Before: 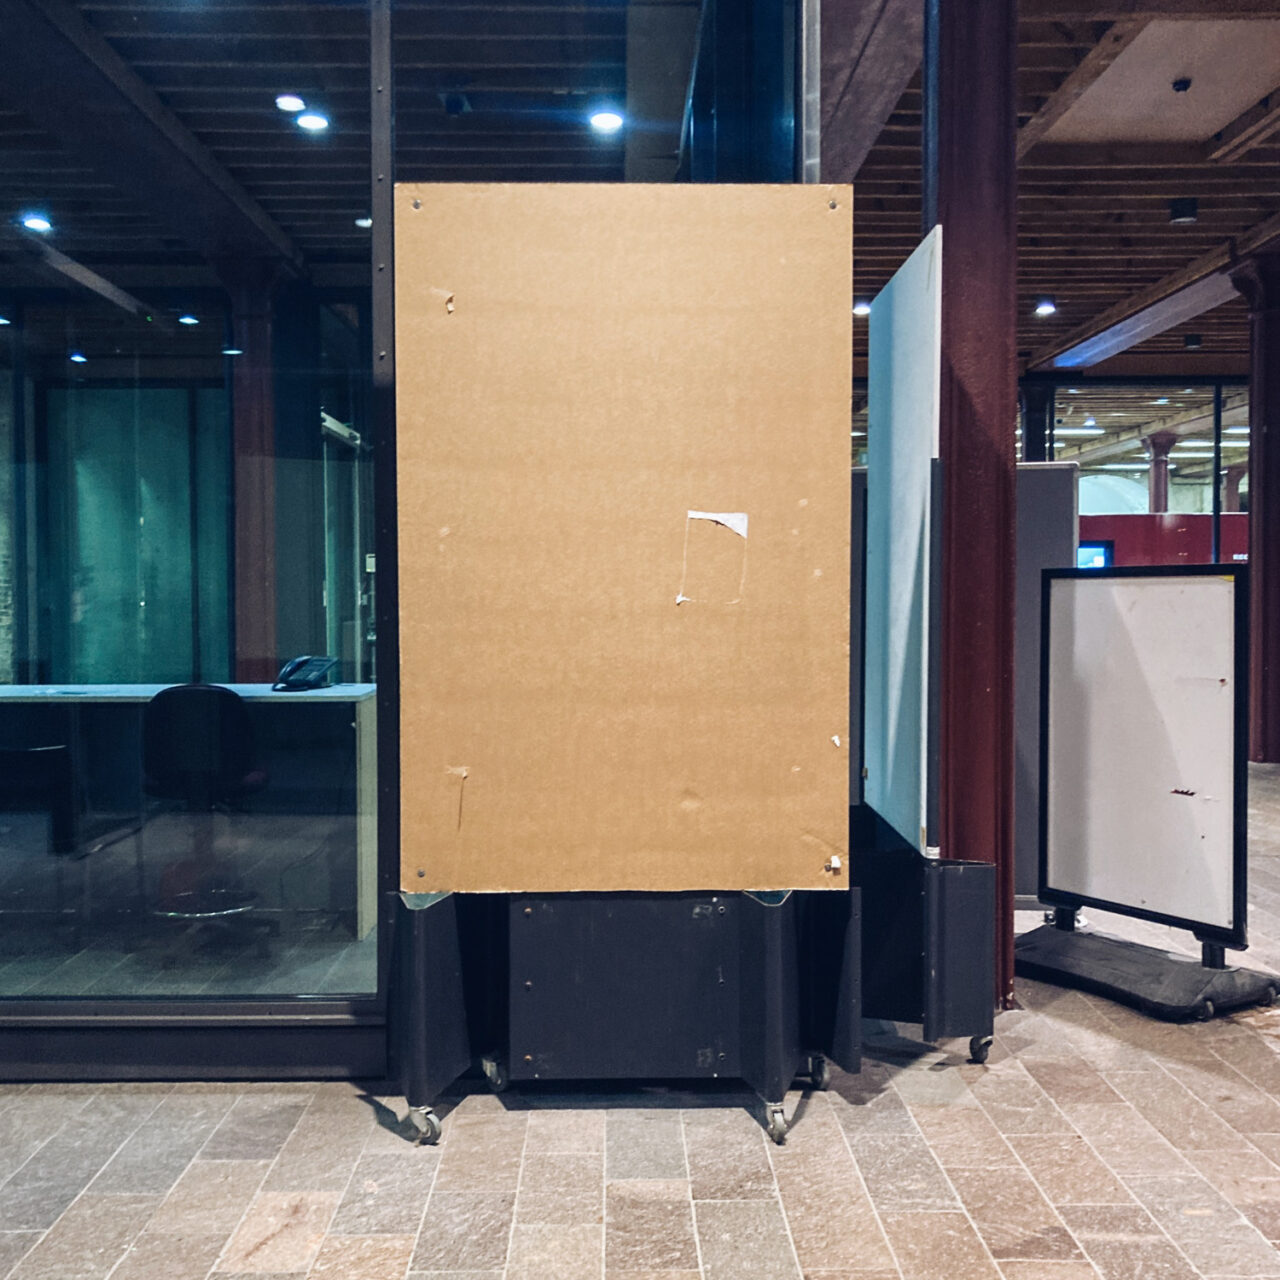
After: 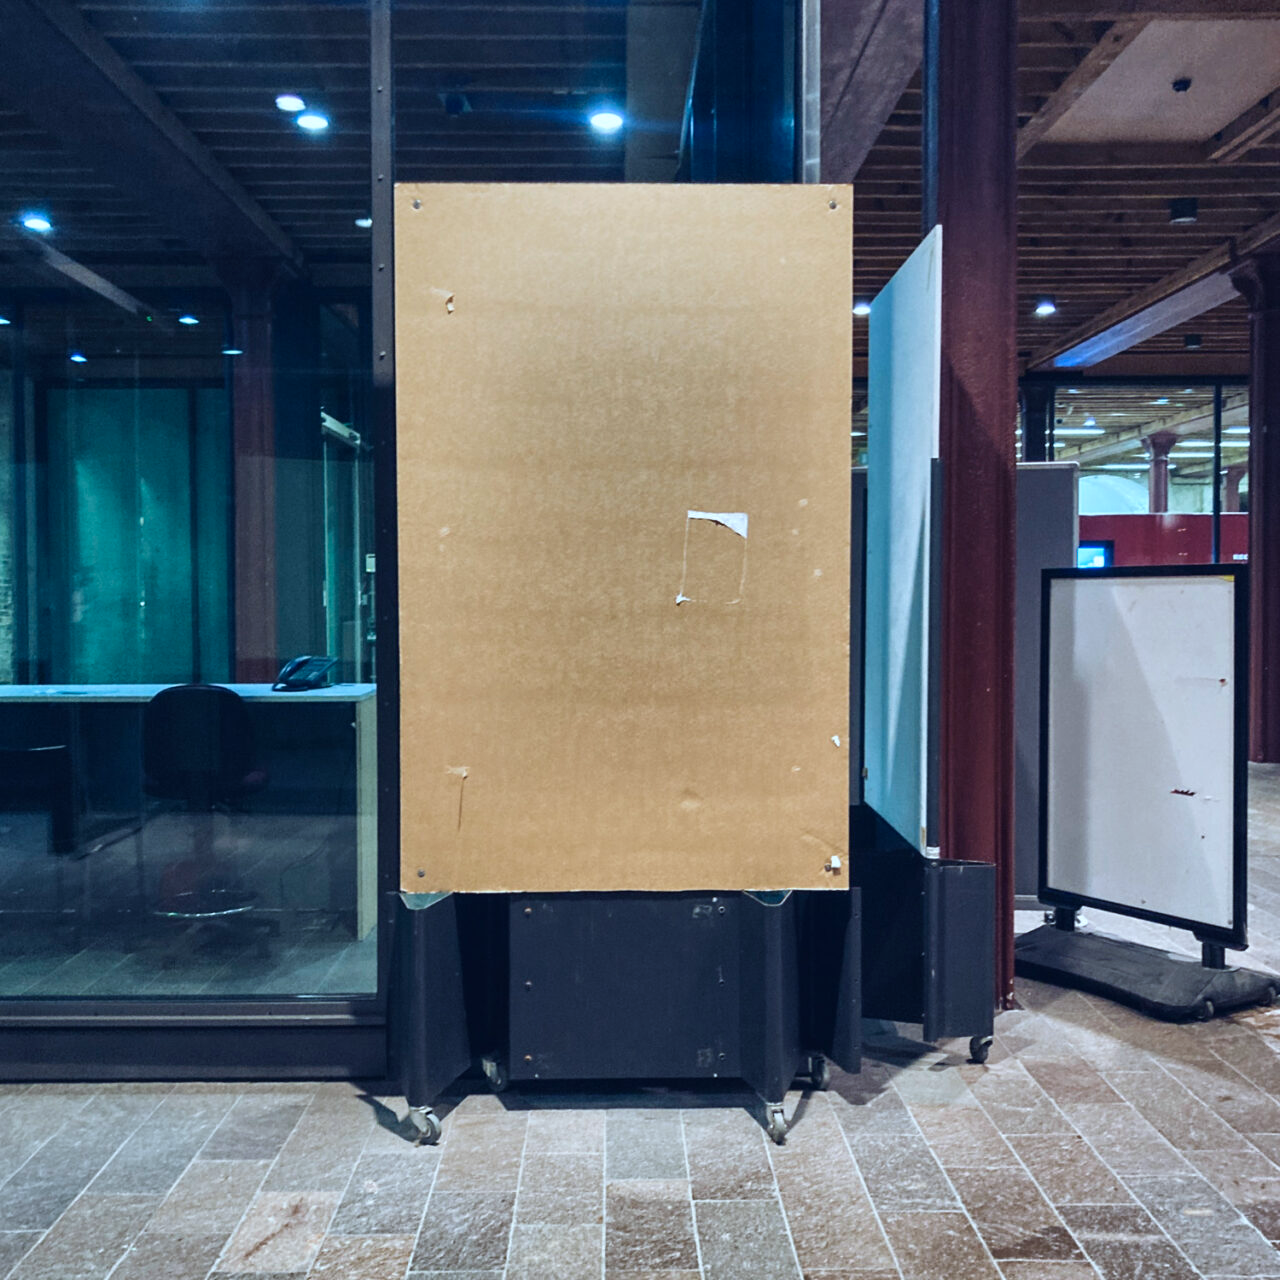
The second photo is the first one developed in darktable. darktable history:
shadows and highlights: shadows 24.5, highlights -78.15, soften with gaussian
velvia: strength 9.25%
color calibration: illuminant F (fluorescent), F source F9 (Cool White Deluxe 4150 K) – high CRI, x 0.374, y 0.373, temperature 4158.34 K
